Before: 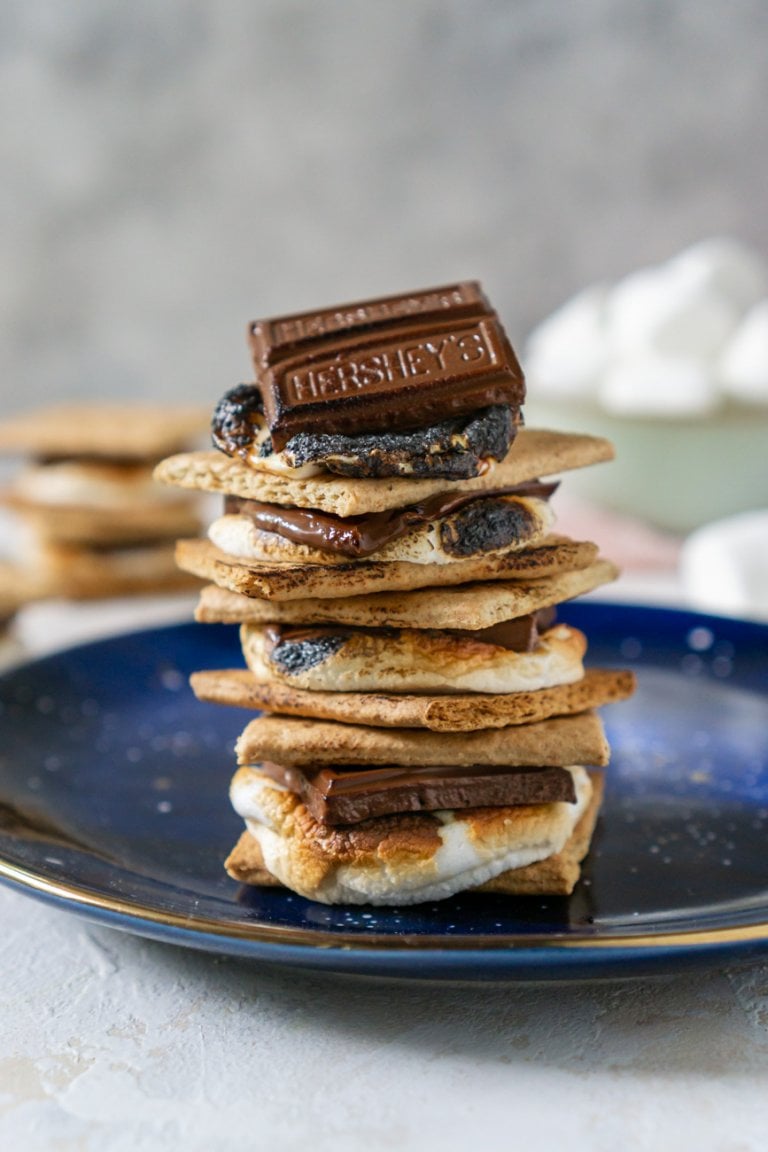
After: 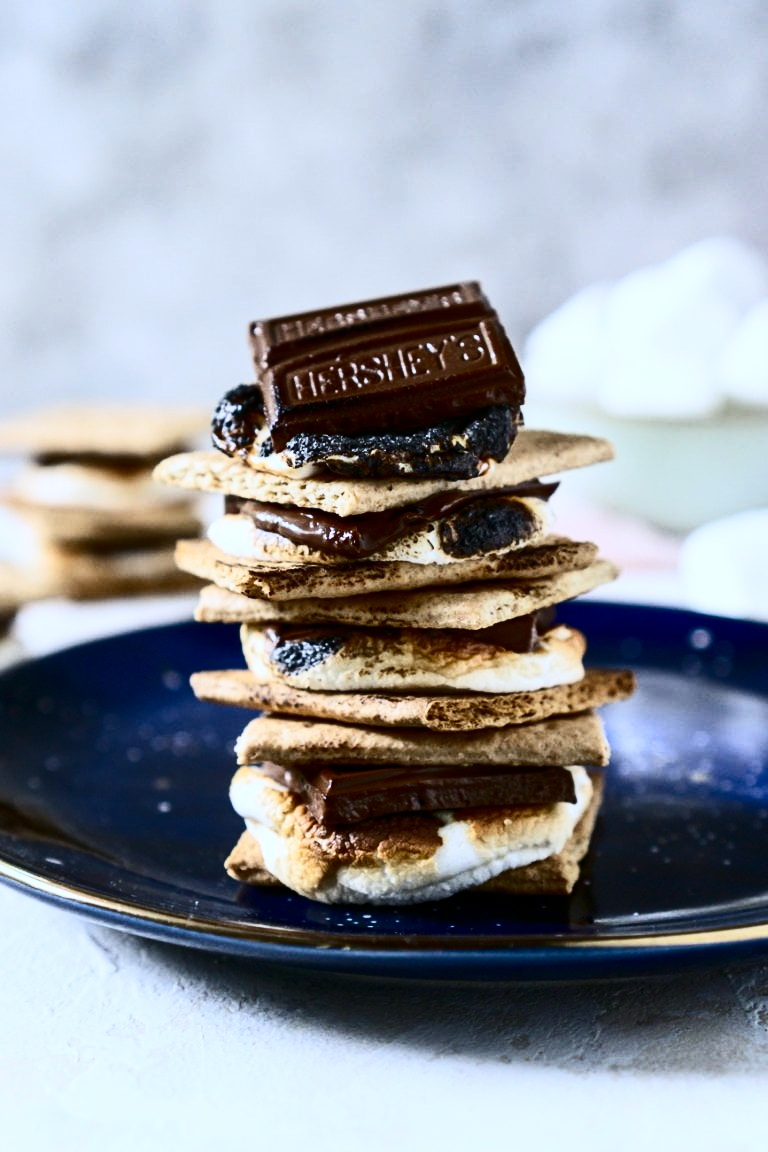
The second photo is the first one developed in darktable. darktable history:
contrast brightness saturation: contrast 0.5, saturation -0.1
white balance: red 0.926, green 1.003, blue 1.133
